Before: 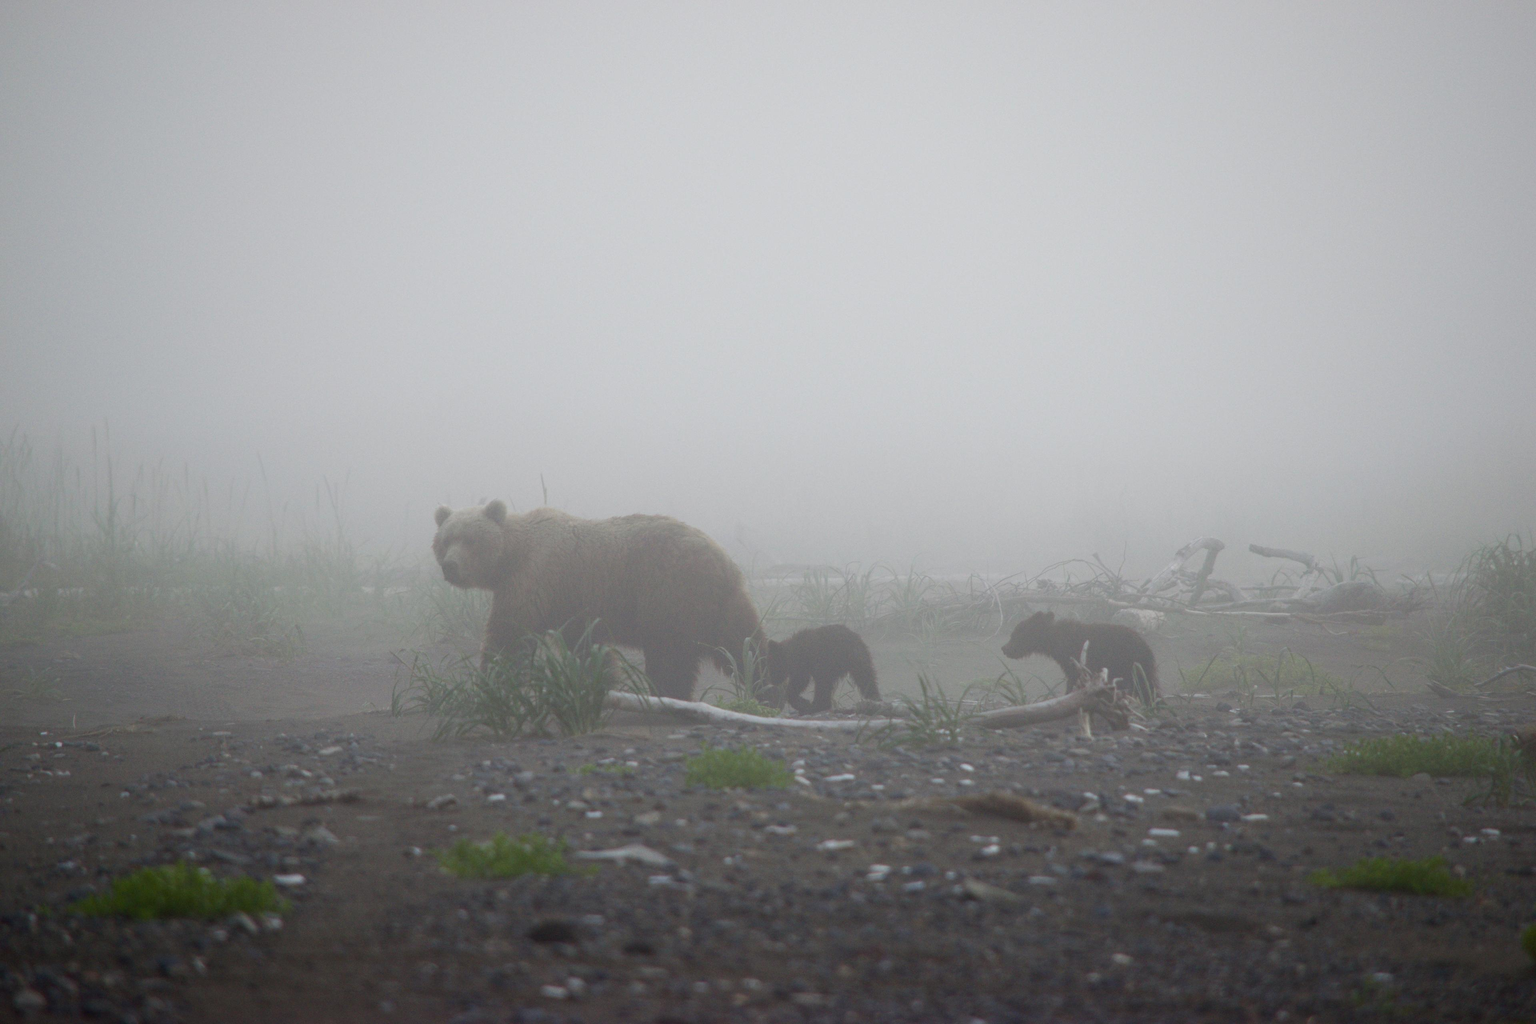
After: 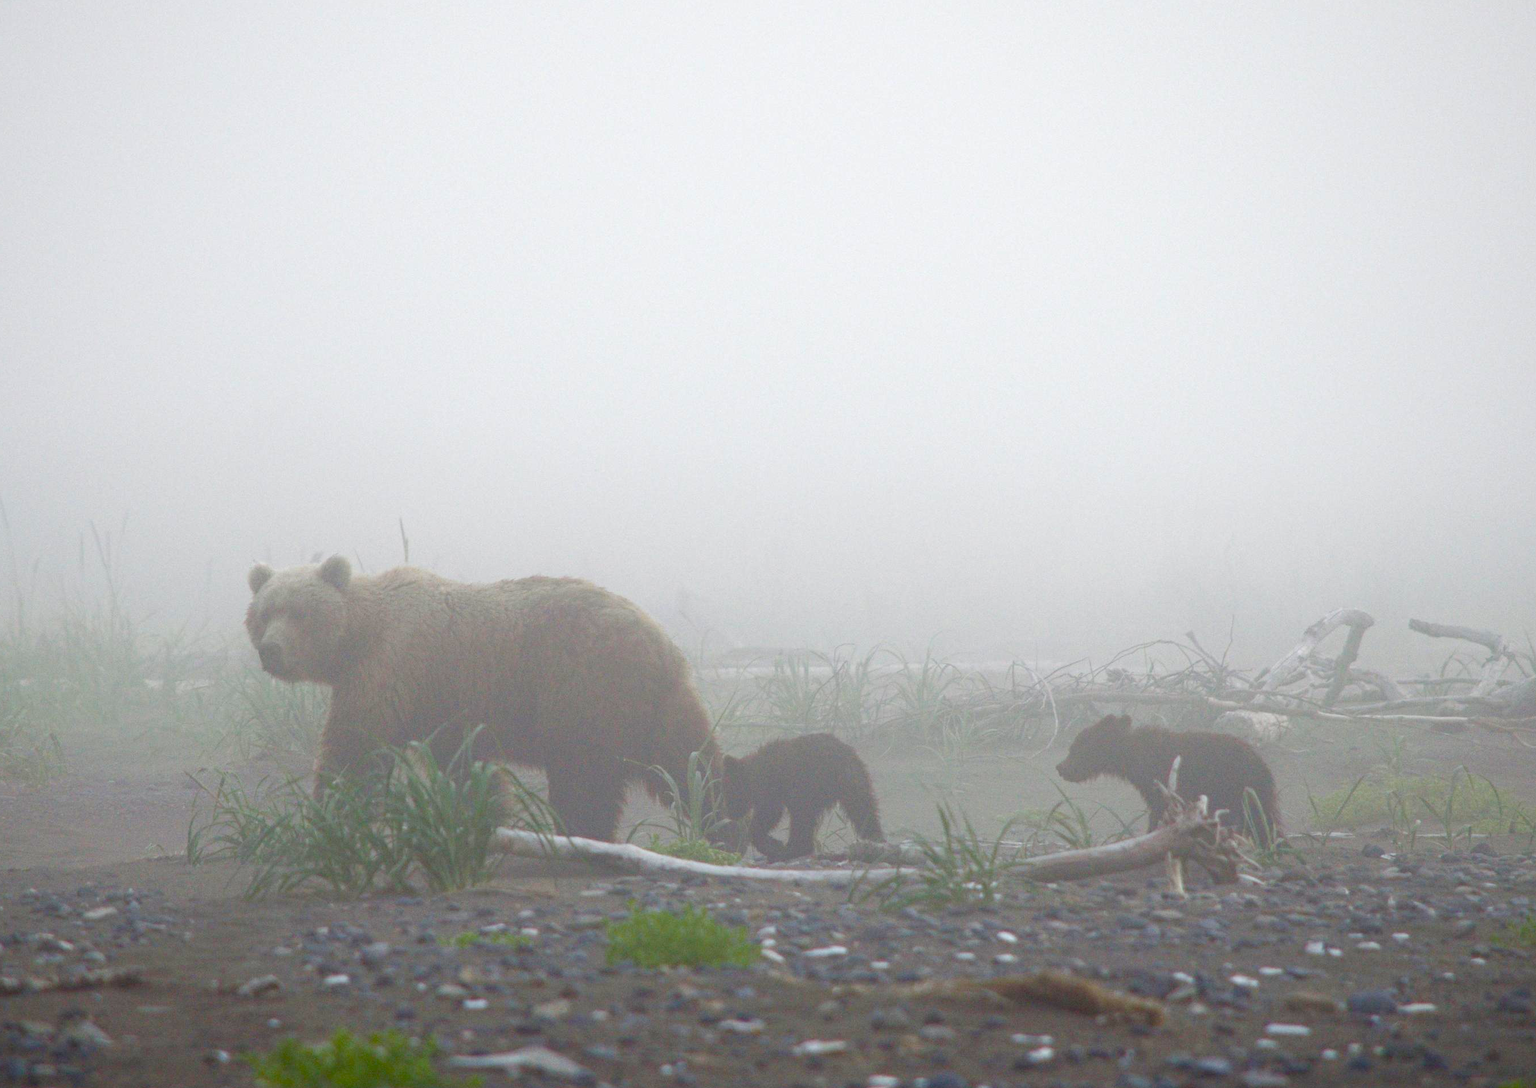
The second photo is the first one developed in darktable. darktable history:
crop and rotate: left 16.959%, top 10.754%, right 12.839%, bottom 14.63%
haze removal: compatibility mode true, adaptive false
color balance rgb: perceptual saturation grading › global saturation -0.054%, perceptual saturation grading › highlights -17.619%, perceptual saturation grading › mid-tones 33.093%, perceptual saturation grading › shadows 50.469%, global vibrance 20%
exposure: black level correction 0.001, exposure 0.499 EV, compensate highlight preservation false
